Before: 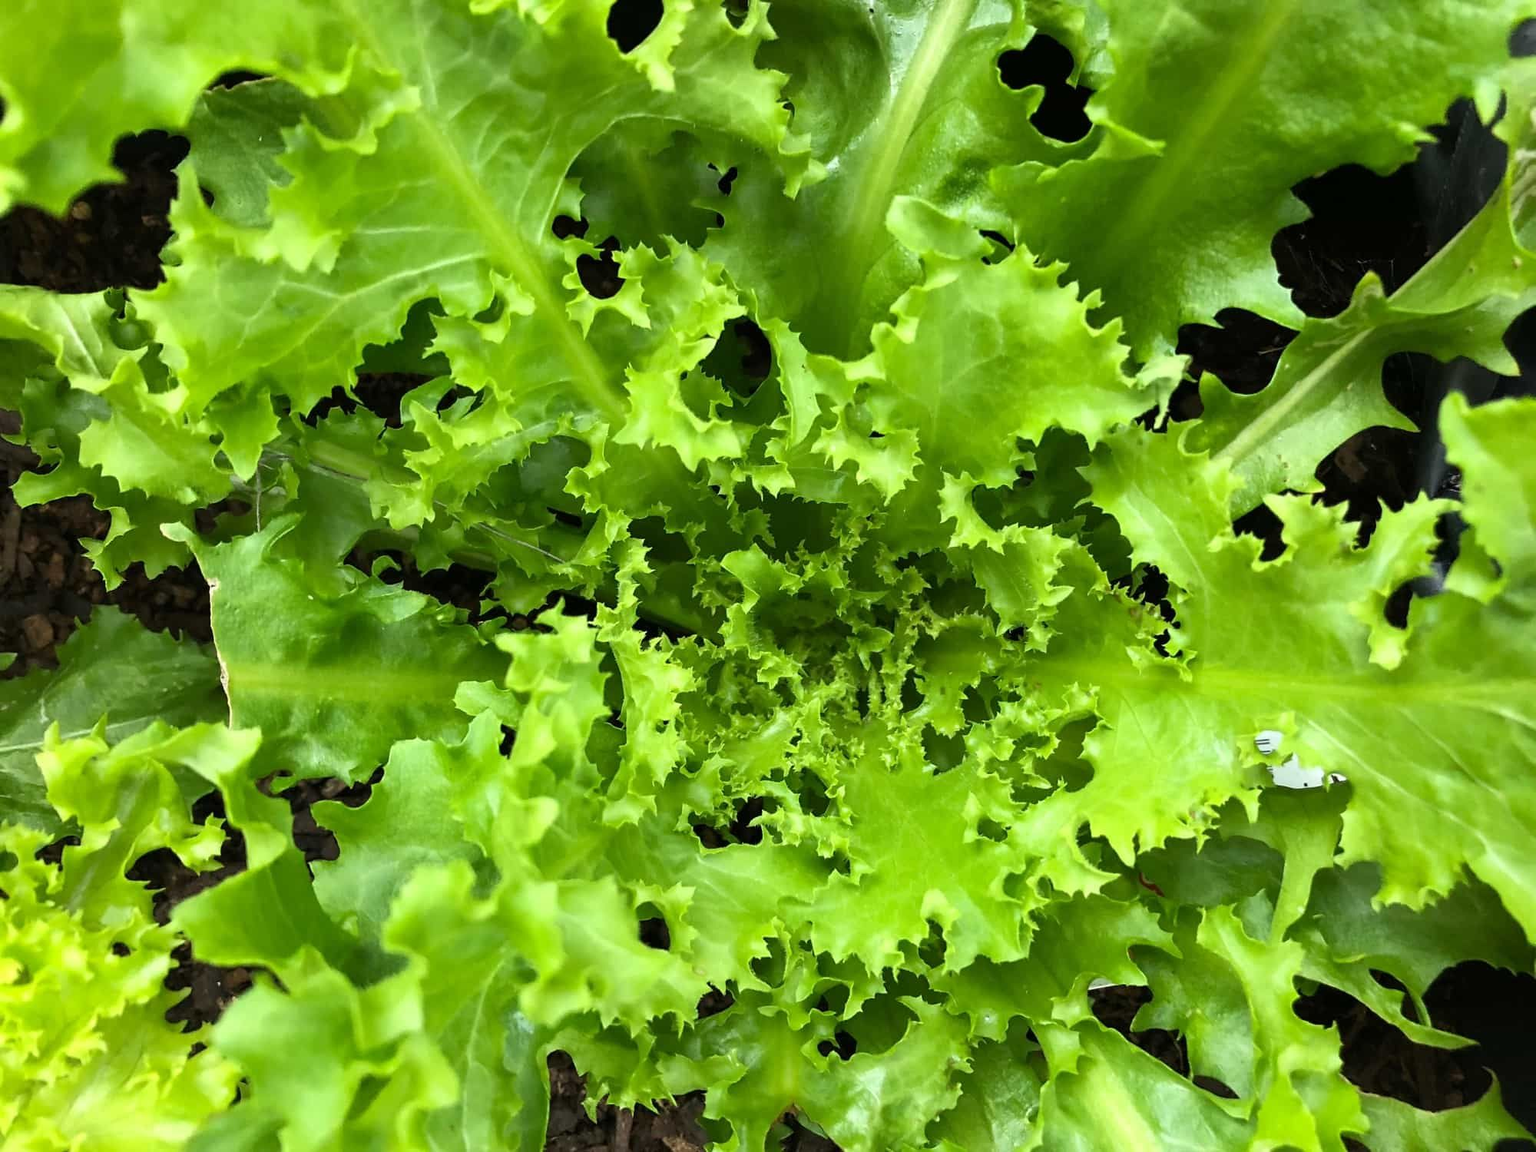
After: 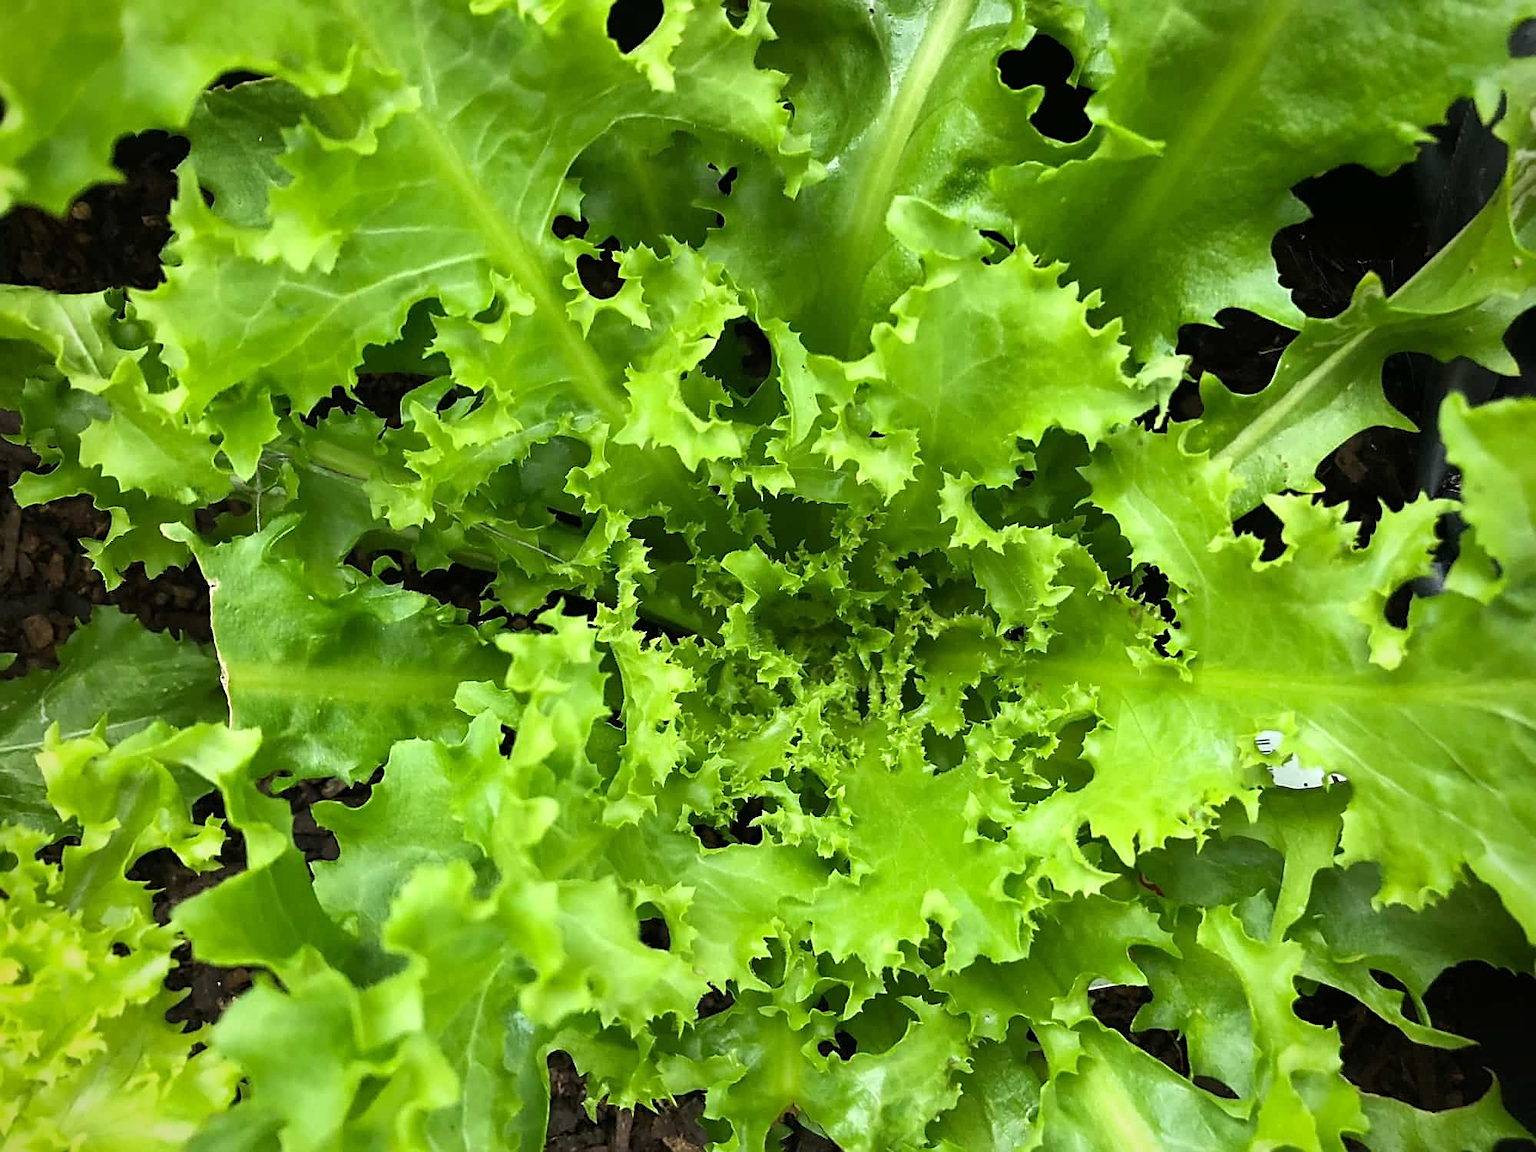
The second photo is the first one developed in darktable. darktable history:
sharpen: on, module defaults
vignetting: fall-off start 74.19%, fall-off radius 65.49%, saturation -0.001
